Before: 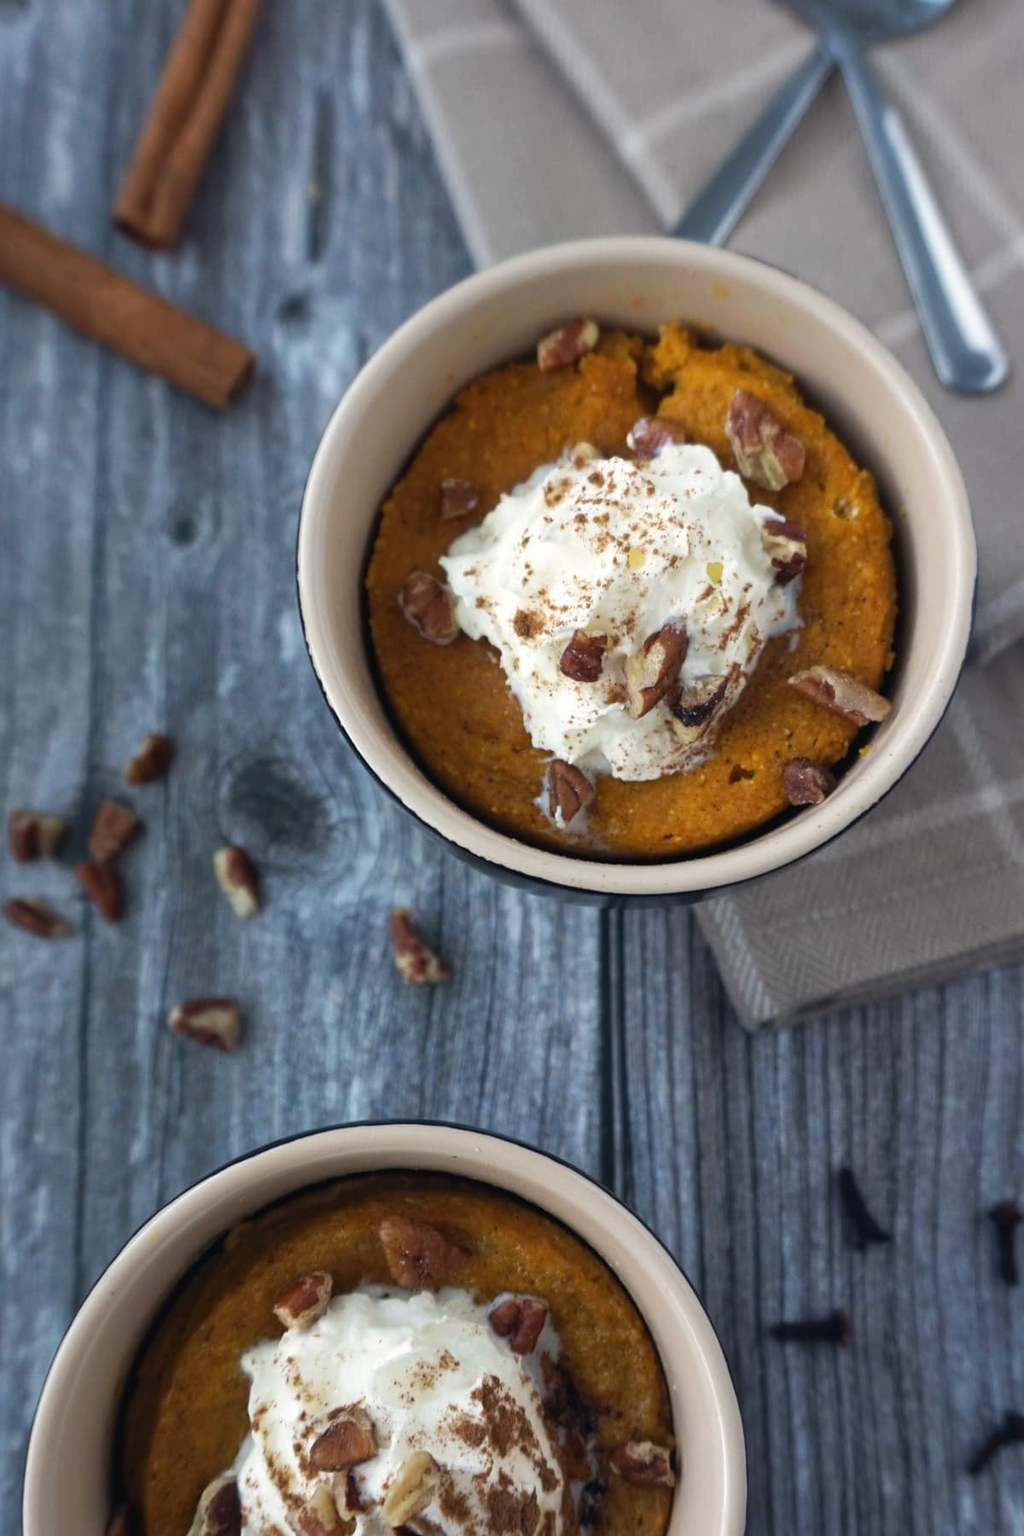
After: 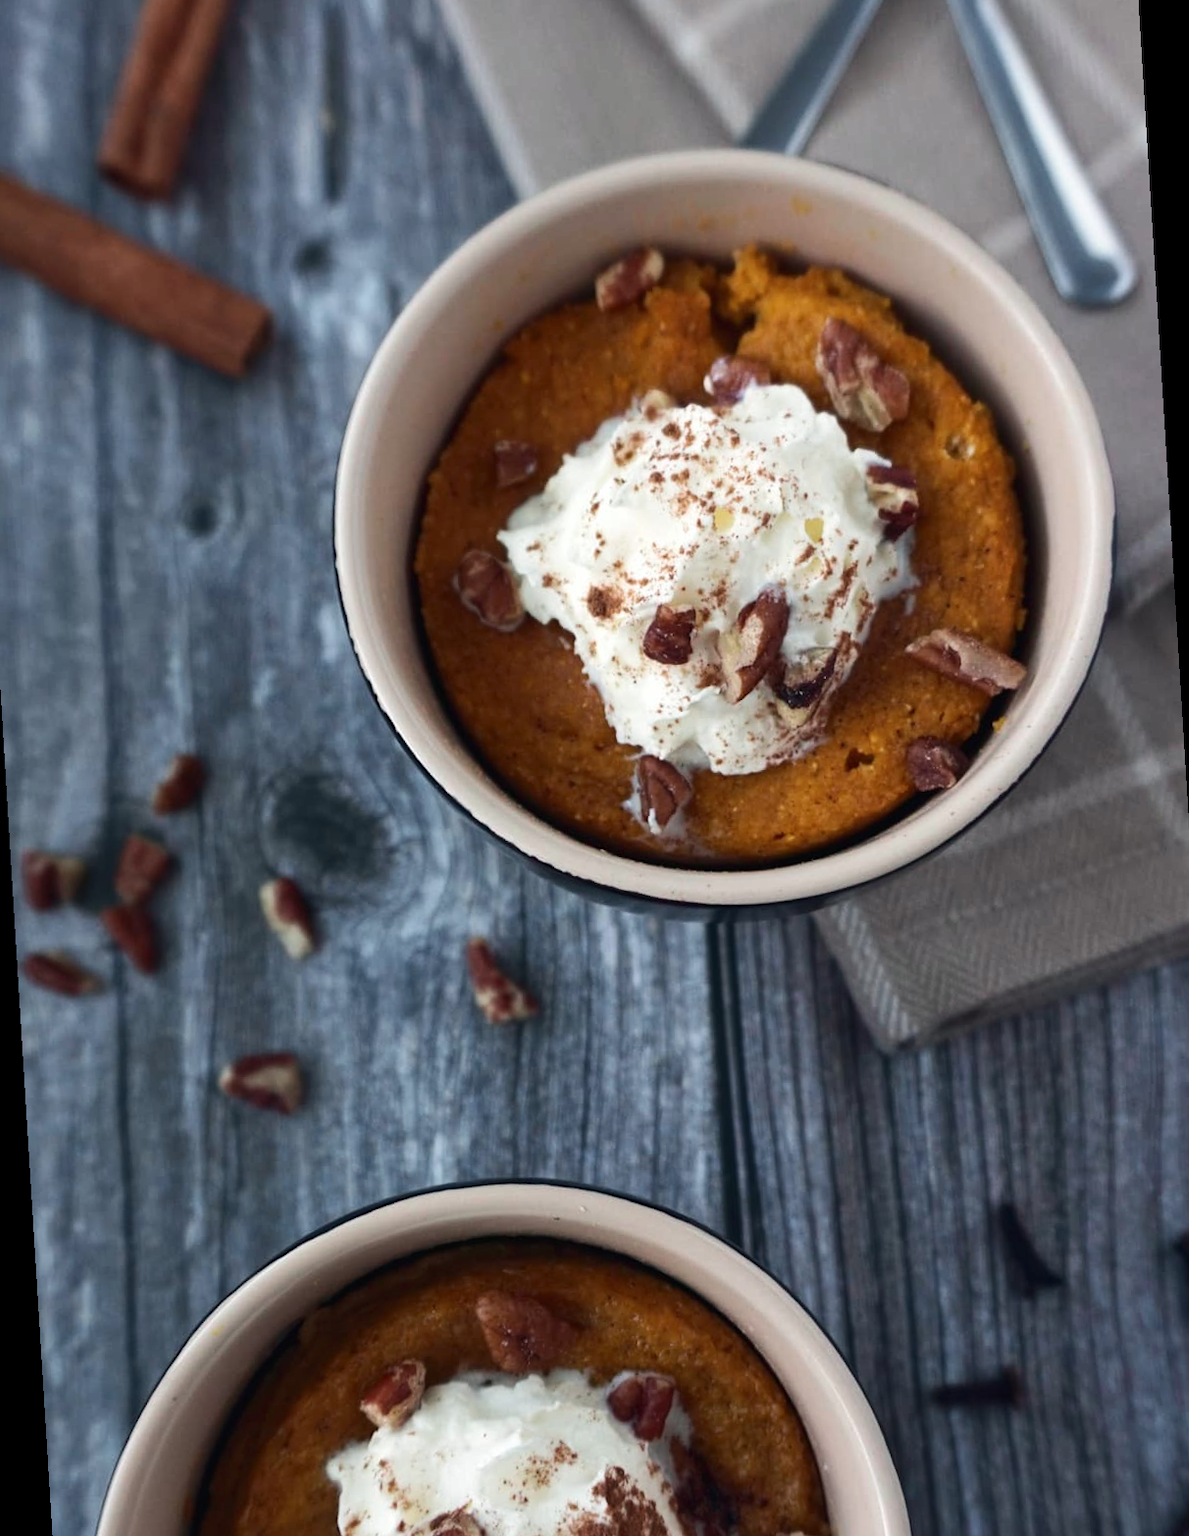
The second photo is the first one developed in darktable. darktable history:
tone curve: curves: ch0 [(0, 0) (0.227, 0.17) (0.766, 0.774) (1, 1)]; ch1 [(0, 0) (0.114, 0.127) (0.437, 0.452) (0.498, 0.498) (0.529, 0.541) (0.579, 0.589) (1, 1)]; ch2 [(0, 0) (0.233, 0.259) (0.493, 0.492) (0.587, 0.573) (1, 1)], color space Lab, independent channels, preserve colors none
rotate and perspective: rotation -3.52°, crop left 0.036, crop right 0.964, crop top 0.081, crop bottom 0.919
